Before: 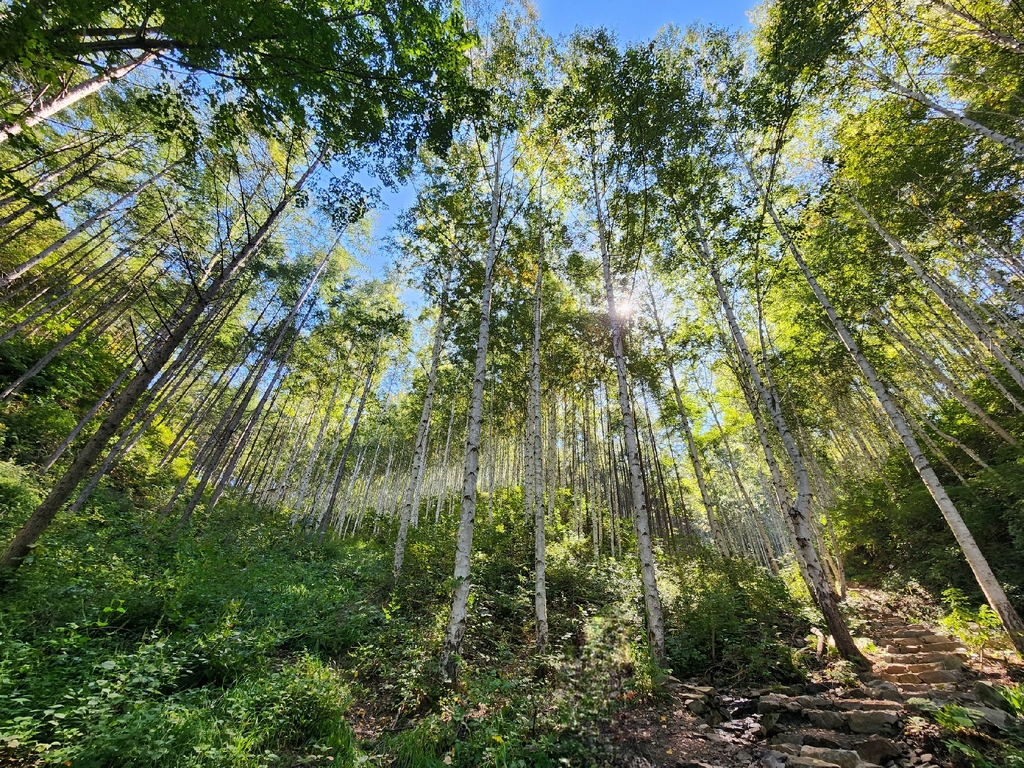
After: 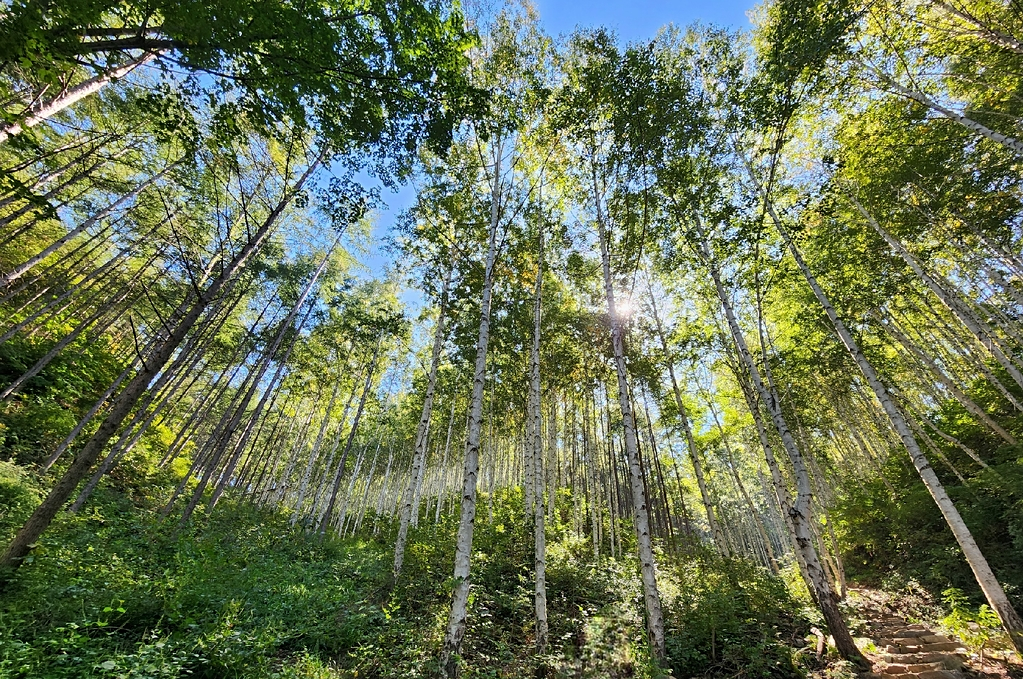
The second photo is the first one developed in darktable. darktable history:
sharpen: amount 0.2
crop and rotate: top 0%, bottom 11.49%
